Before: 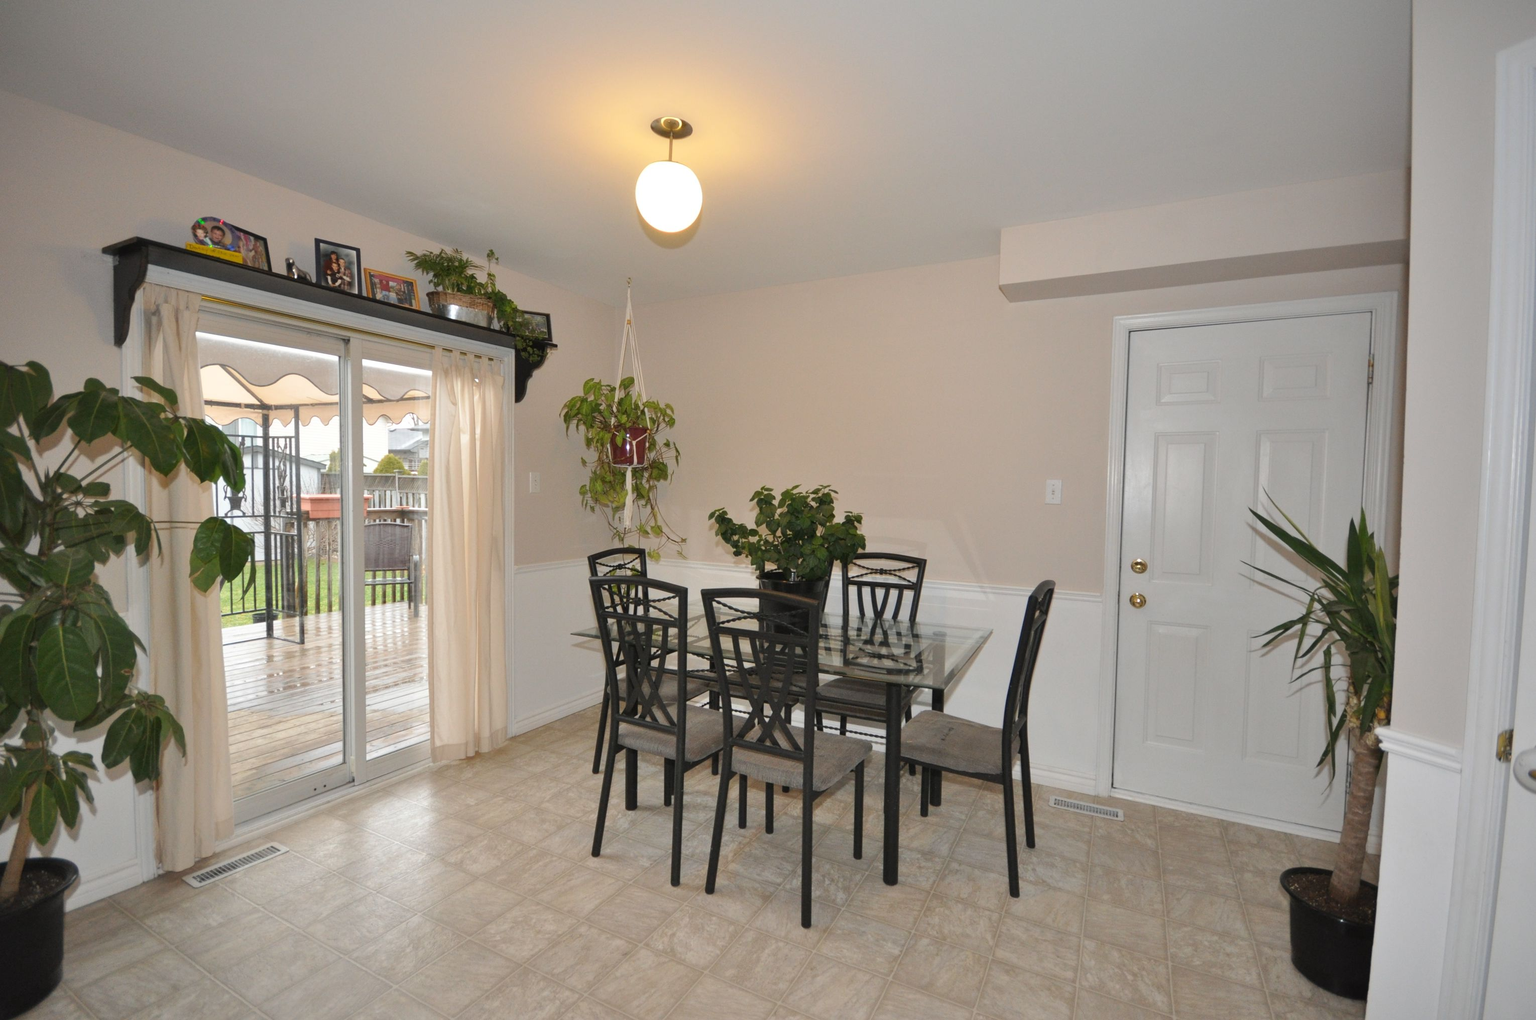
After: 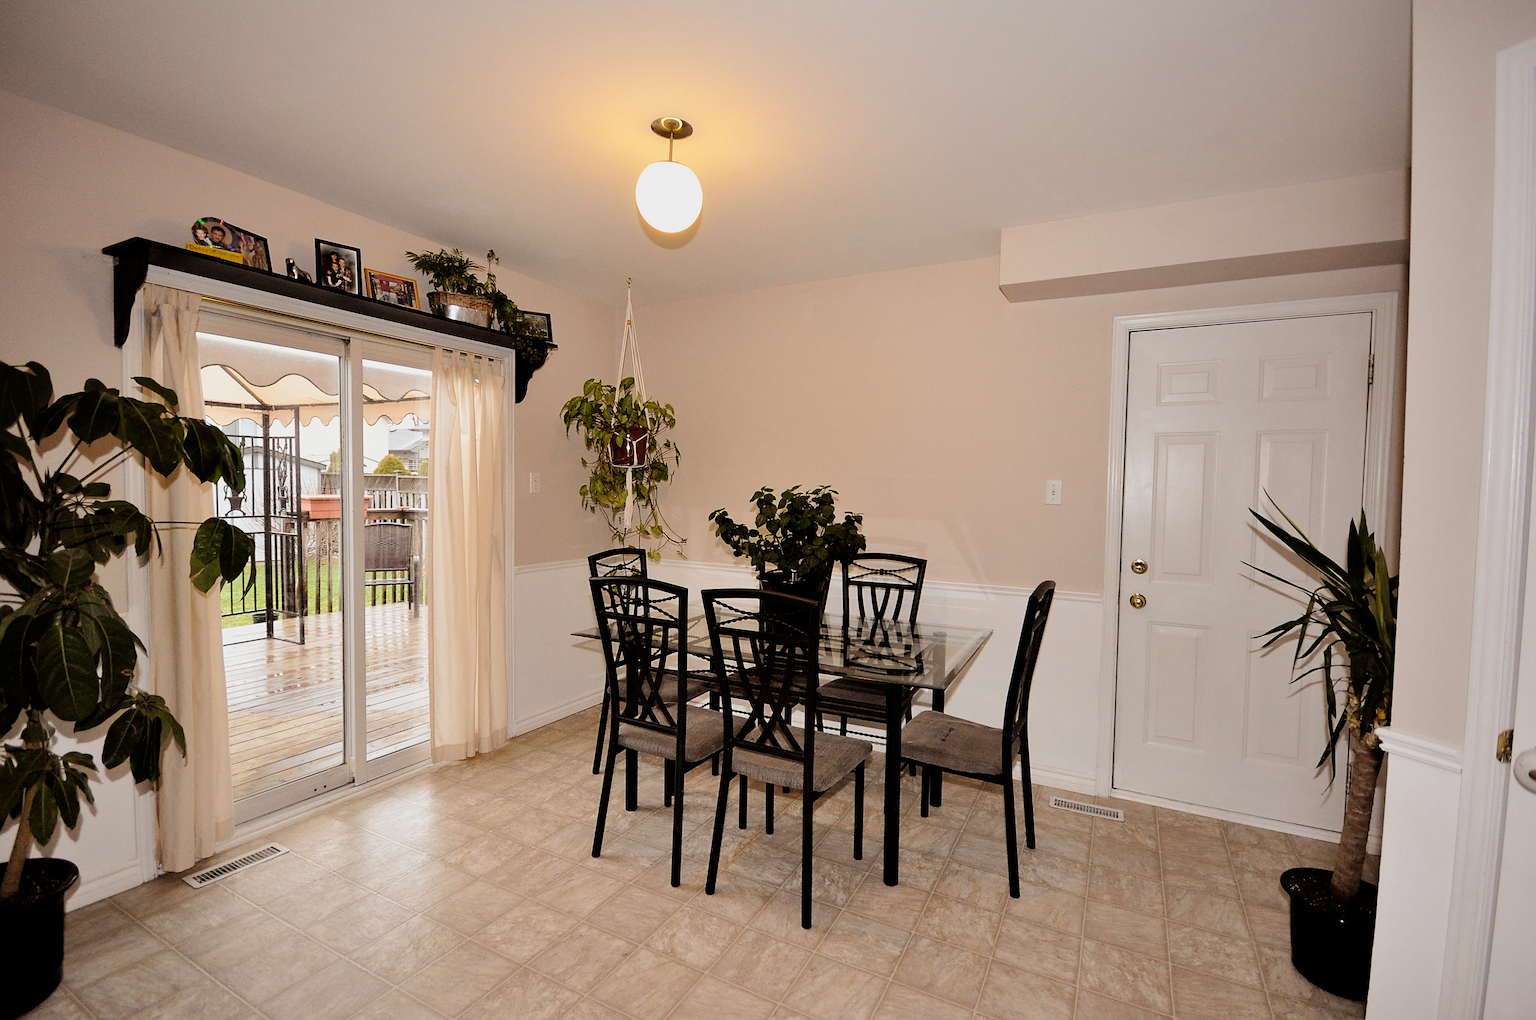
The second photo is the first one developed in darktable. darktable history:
sharpen: radius 1.4, amount 1.25, threshold 0.7
rgb levels: mode RGB, independent channels, levels [[0, 0.5, 1], [0, 0.521, 1], [0, 0.536, 1]]
tone equalizer: on, module defaults
filmic rgb: black relative exposure -5 EV, white relative exposure 3.5 EV, hardness 3.19, contrast 1.4, highlights saturation mix -30%
